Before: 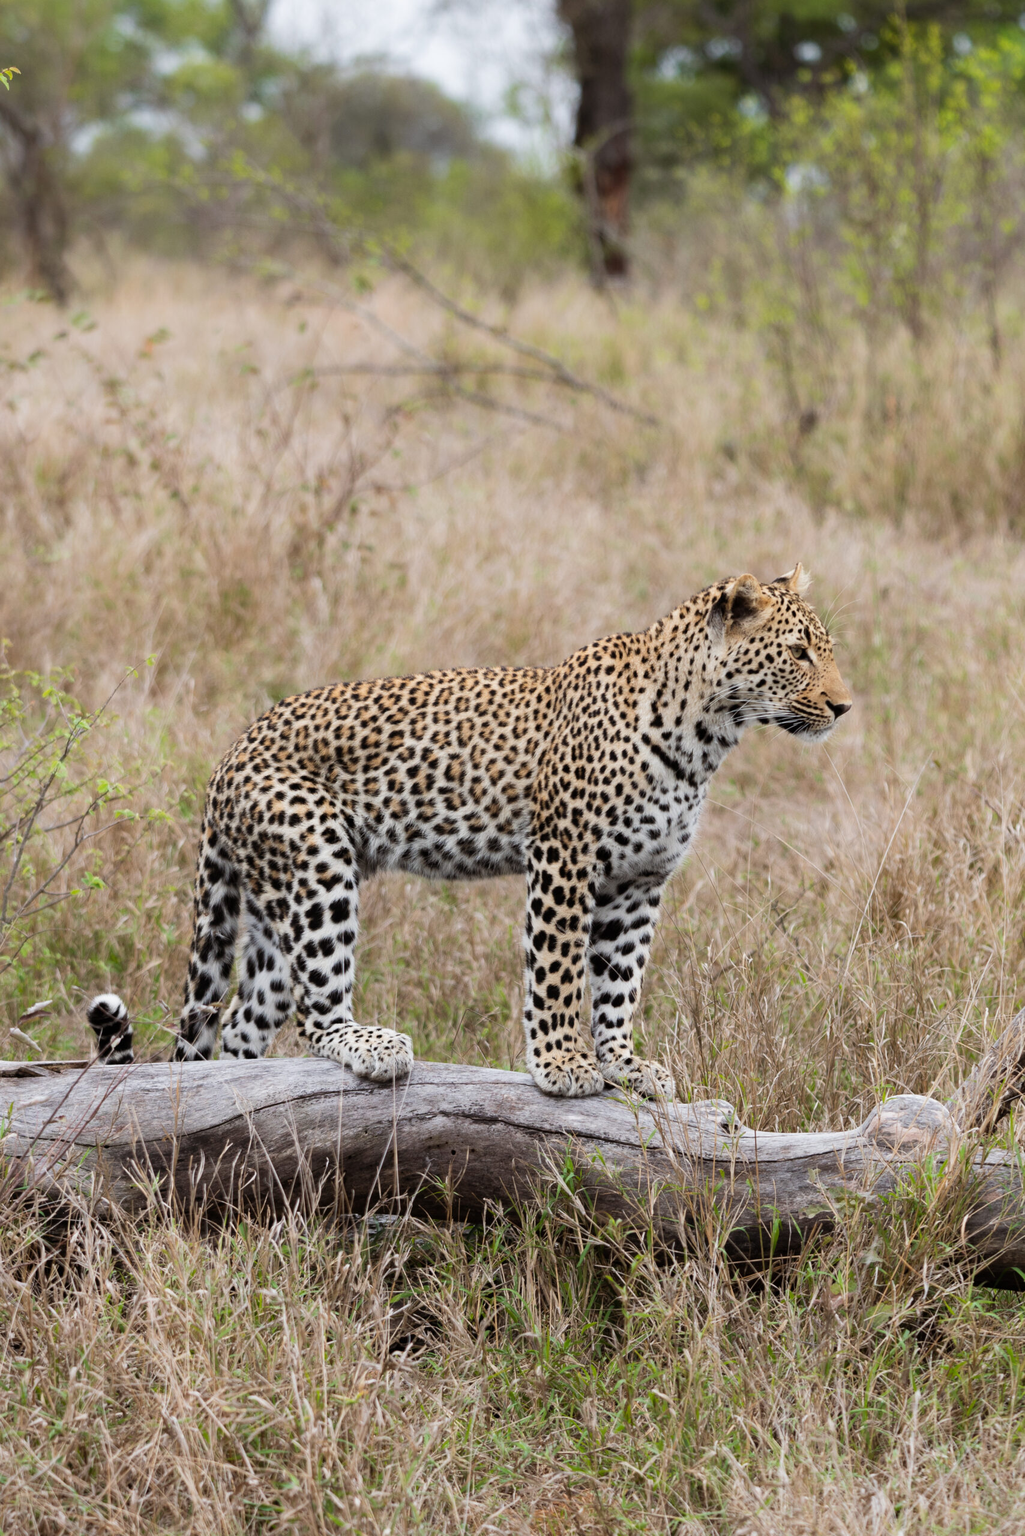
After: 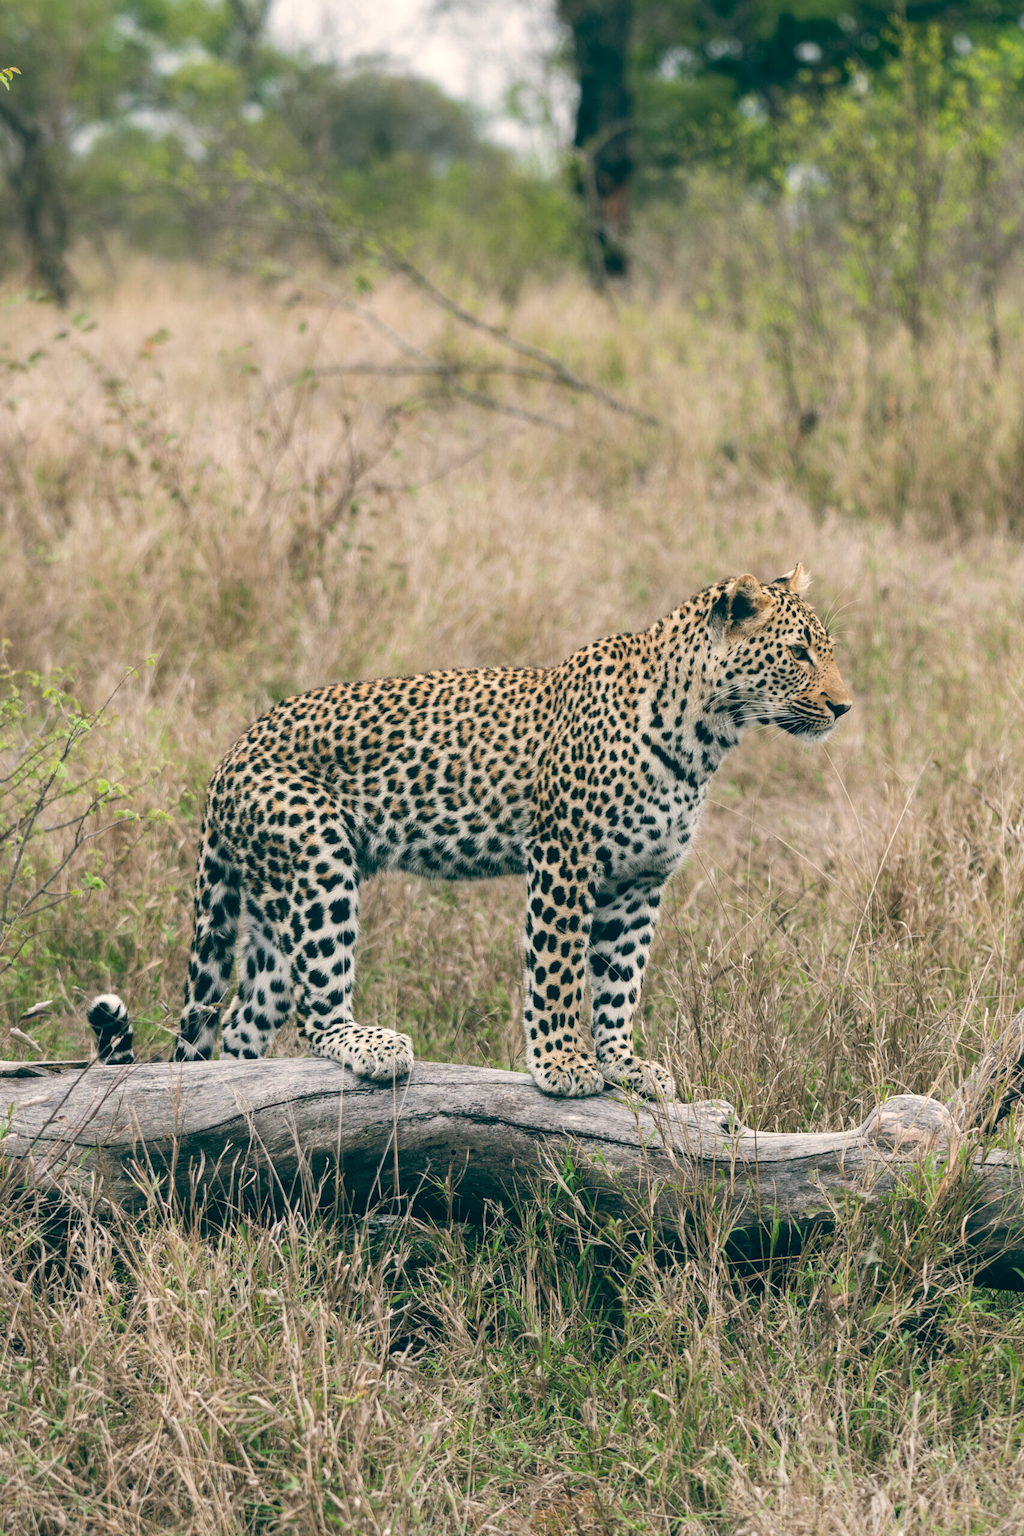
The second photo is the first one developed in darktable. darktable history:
rotate and perspective: automatic cropping off
color balance: lift [1.005, 0.99, 1.007, 1.01], gamma [1, 0.979, 1.011, 1.021], gain [0.923, 1.098, 1.025, 0.902], input saturation 90.45%, contrast 7.73%, output saturation 105.91%
color balance rgb: shadows lift › chroma 3.88%, shadows lift › hue 88.52°, power › hue 214.65°, global offset › chroma 0.1%, global offset › hue 252.4°, contrast 4.45%
local contrast: detail 110%
